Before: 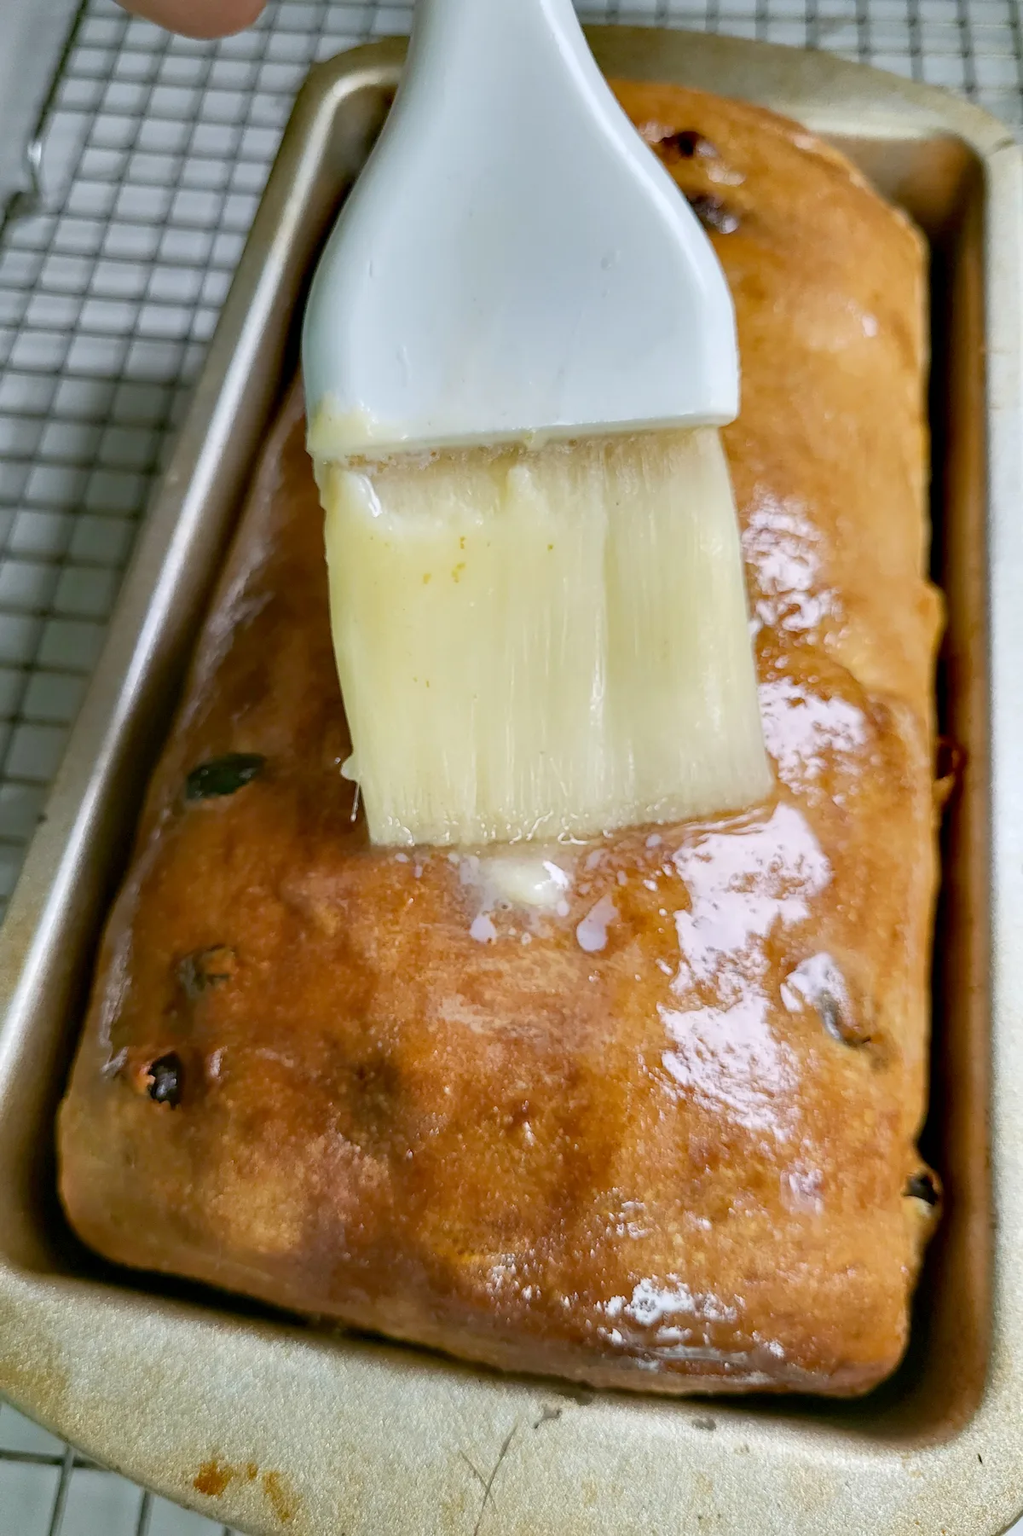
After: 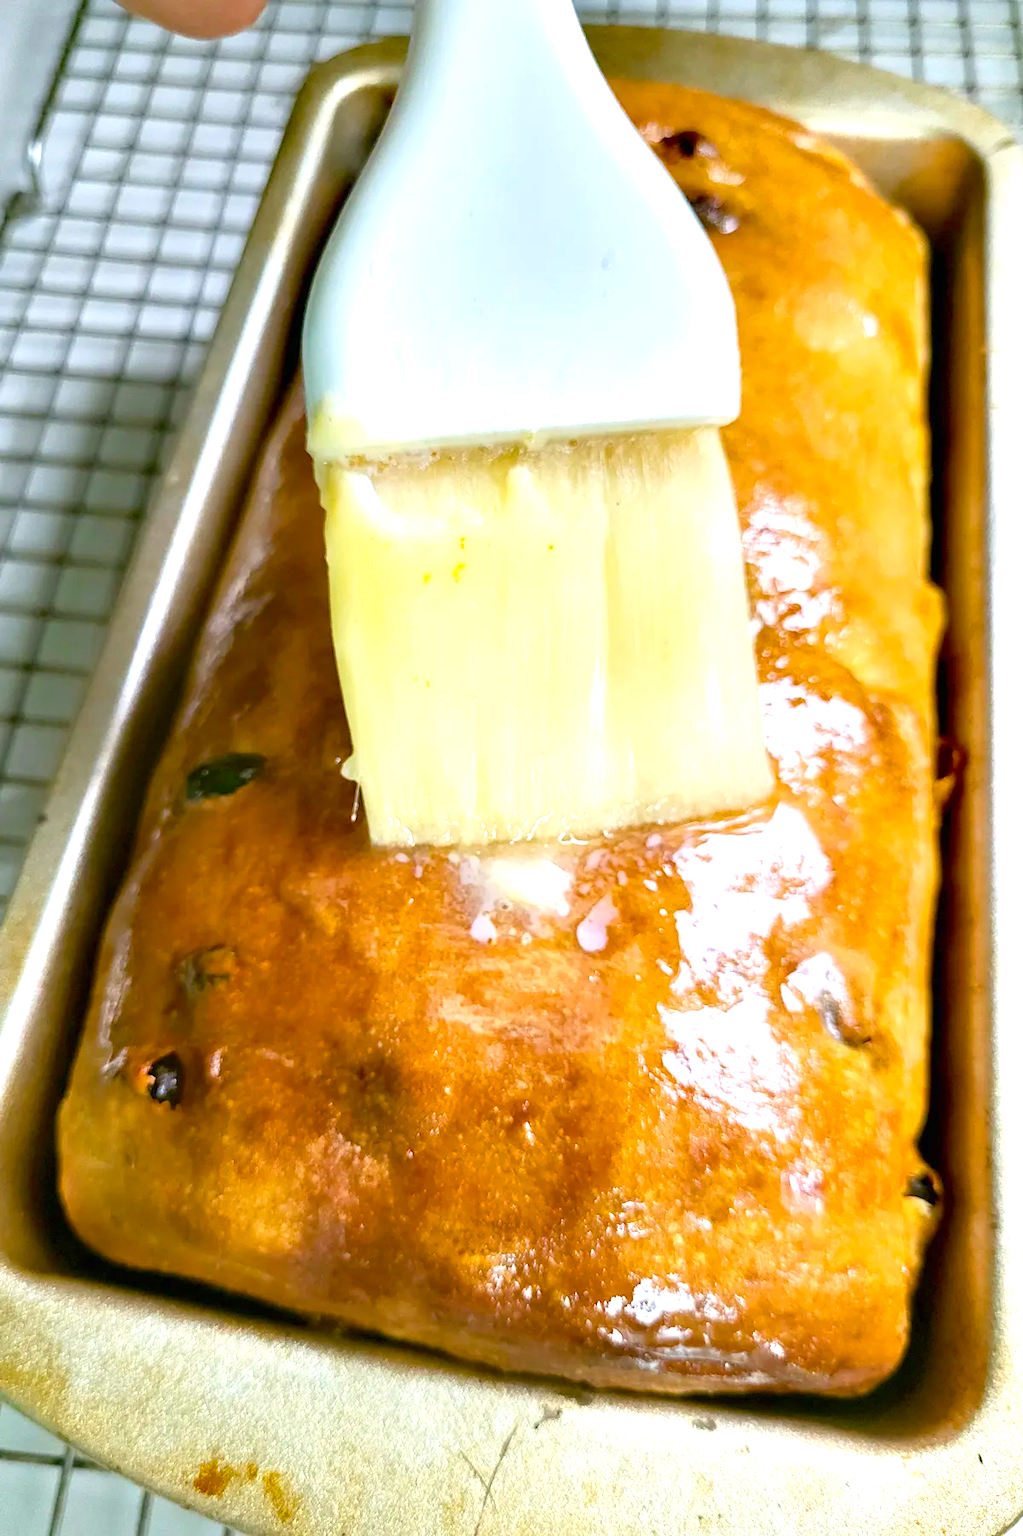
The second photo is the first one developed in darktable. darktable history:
exposure: black level correction 0, exposure 0.95 EV, compensate exposure bias true, compensate highlight preservation false
color balance rgb: perceptual saturation grading › global saturation 25%, global vibrance 20%
